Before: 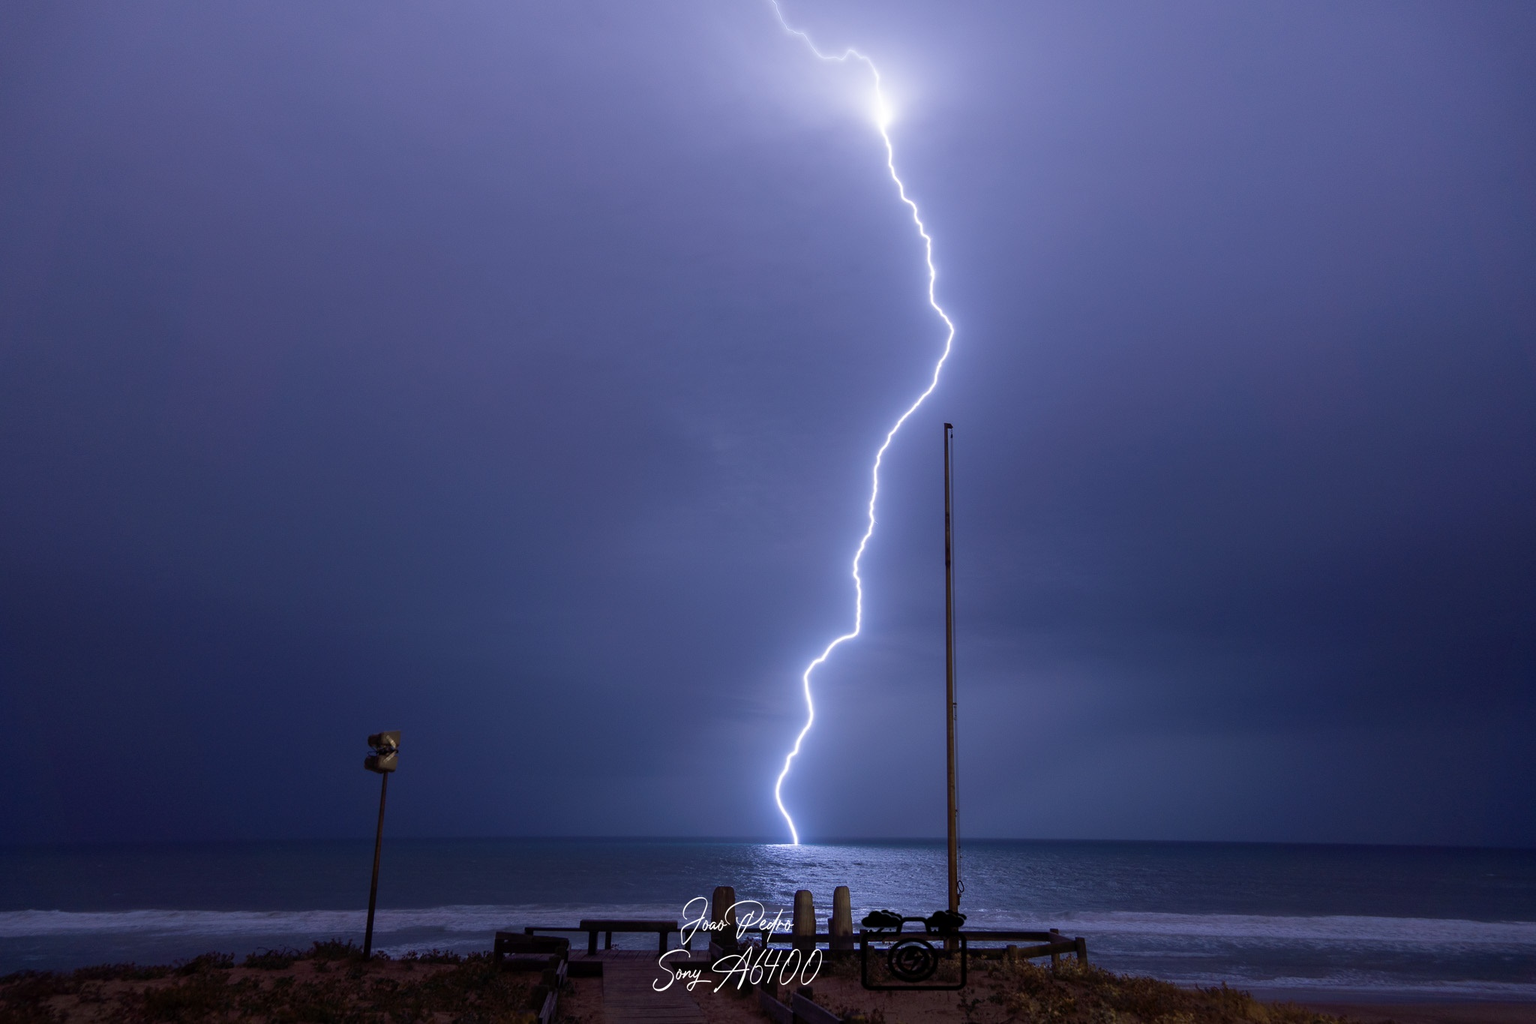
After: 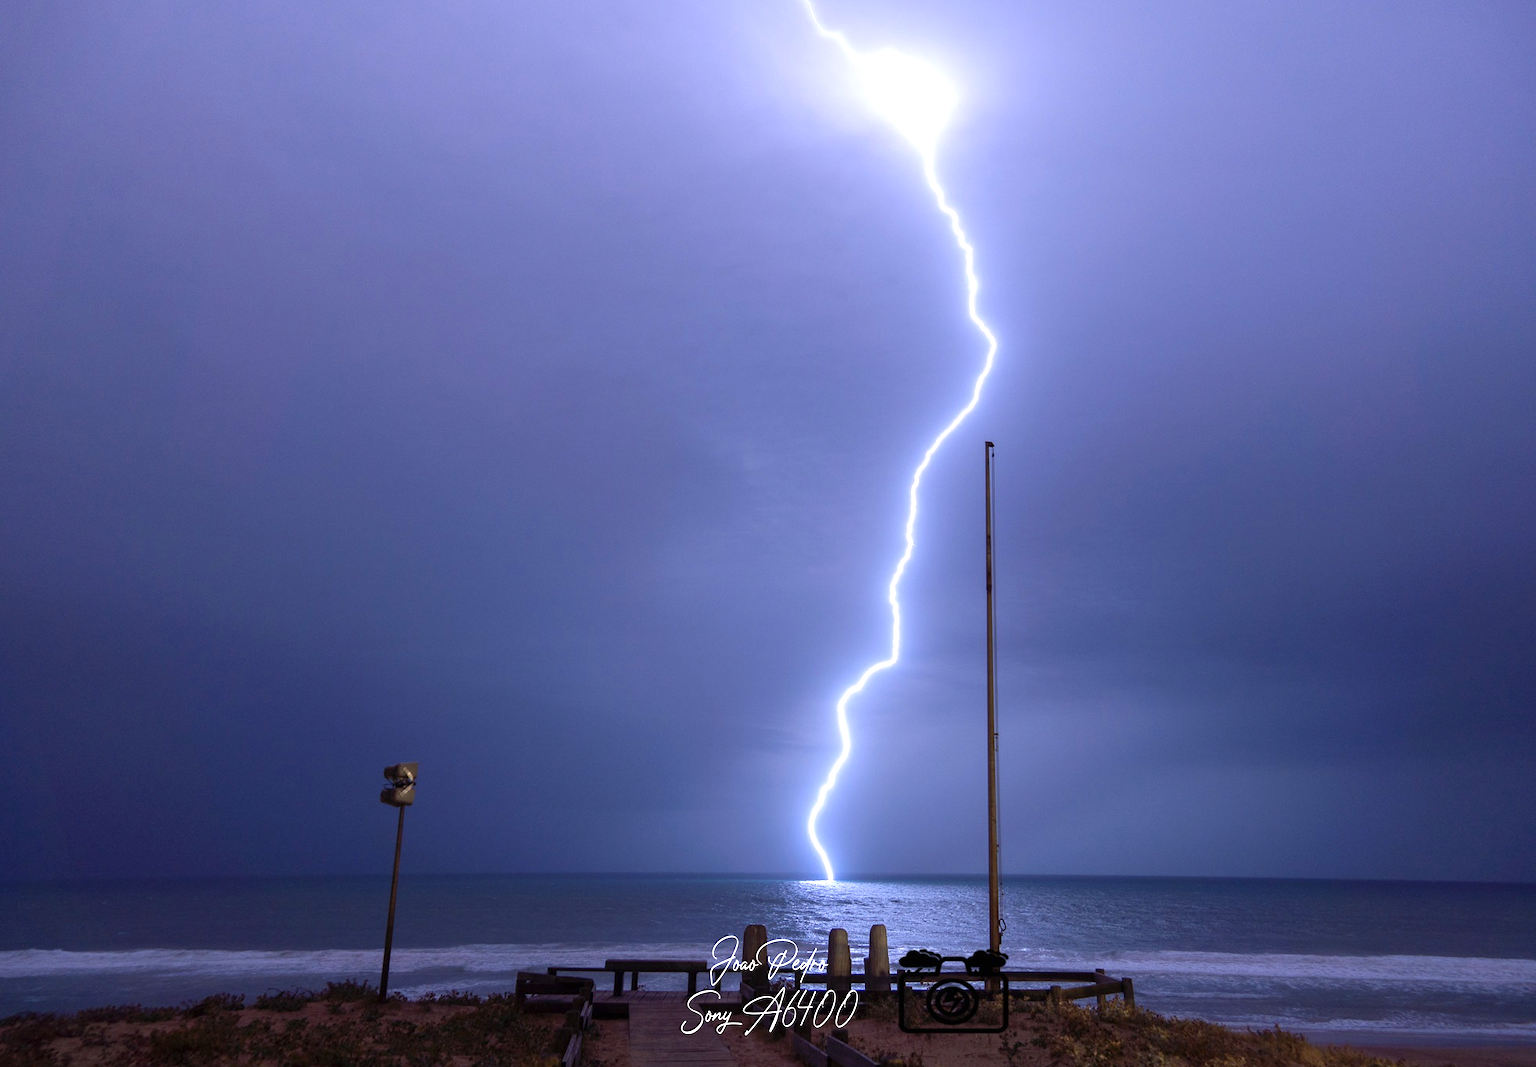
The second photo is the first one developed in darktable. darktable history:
crop: right 4.126%, bottom 0.031%
exposure: black level correction 0, exposure 0.9 EV, compensate highlight preservation false
